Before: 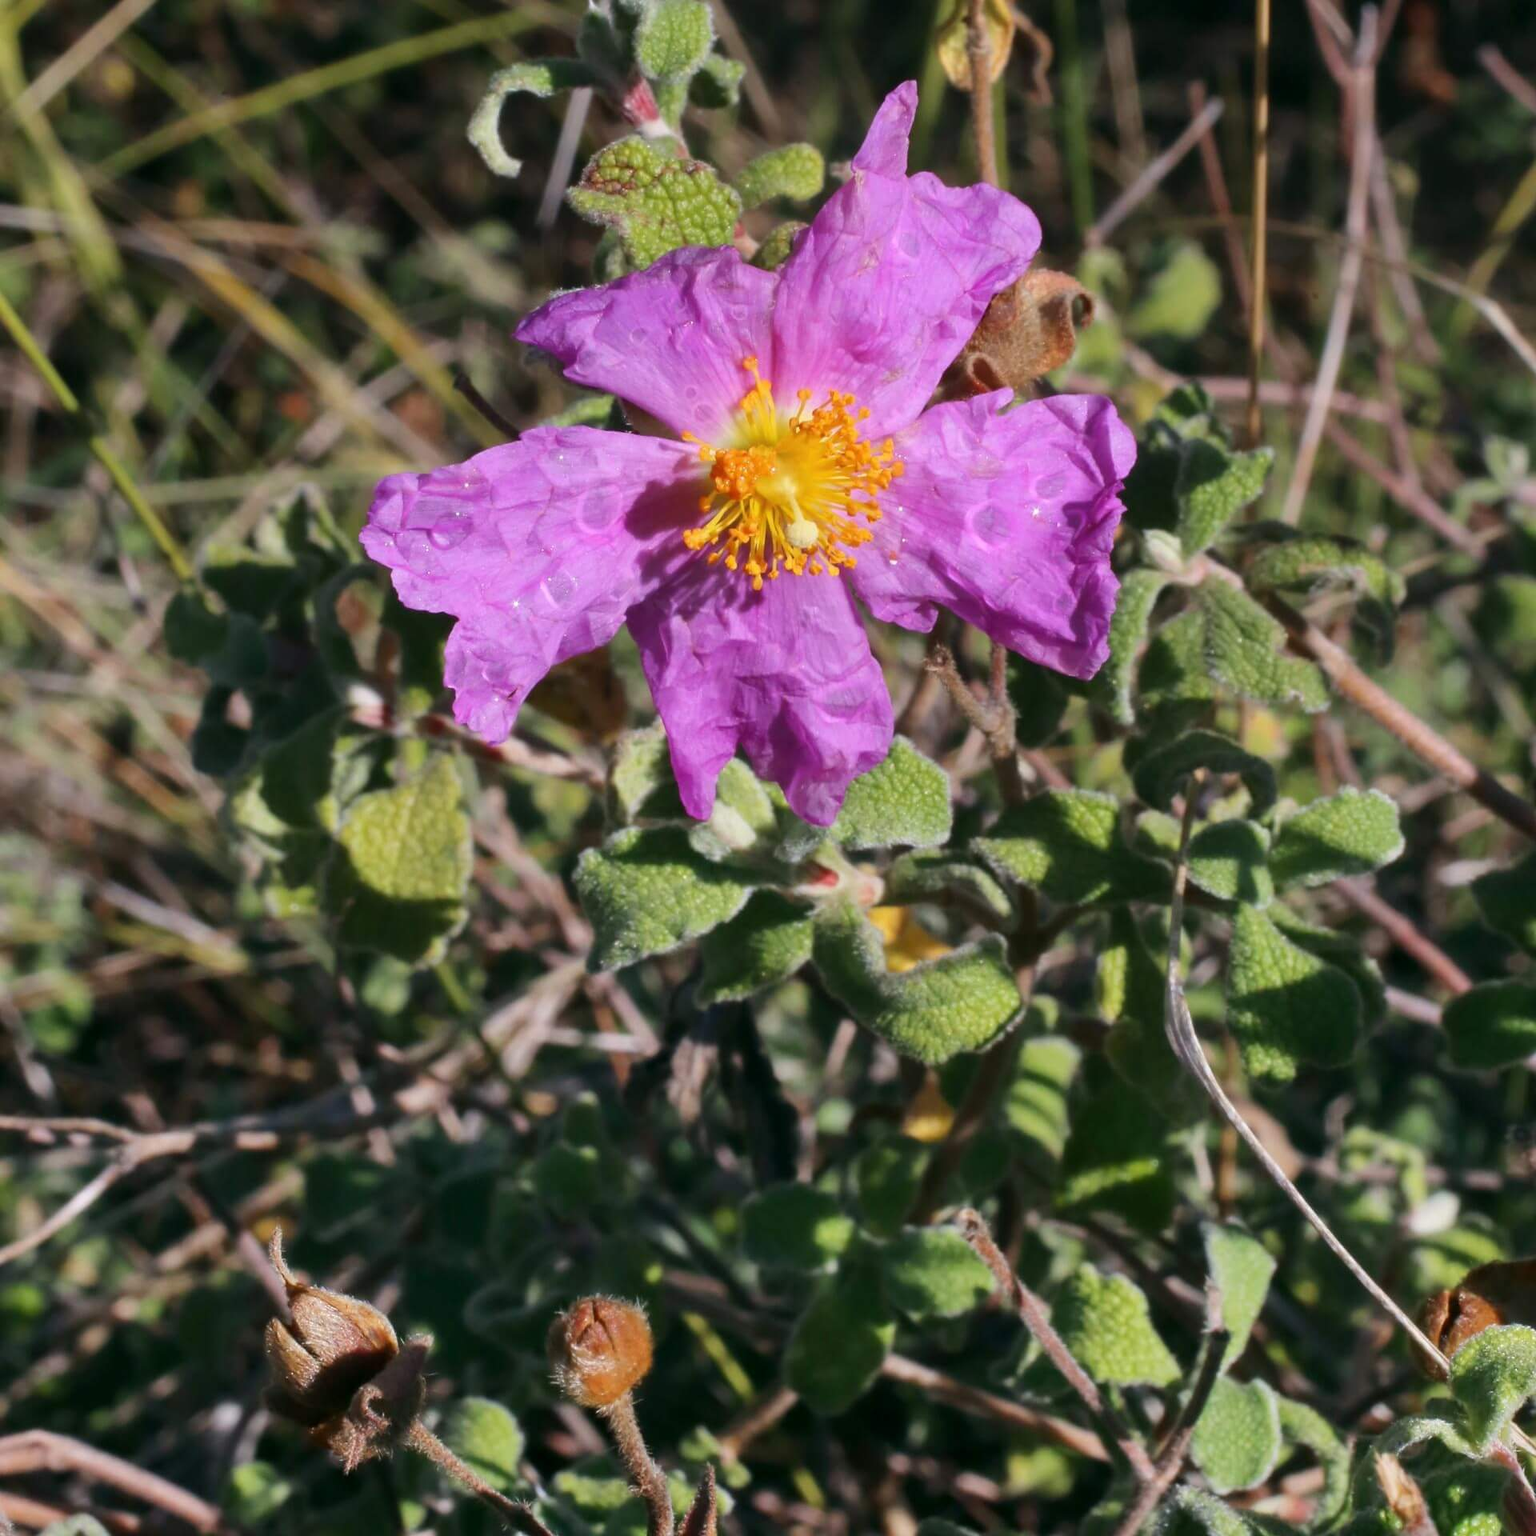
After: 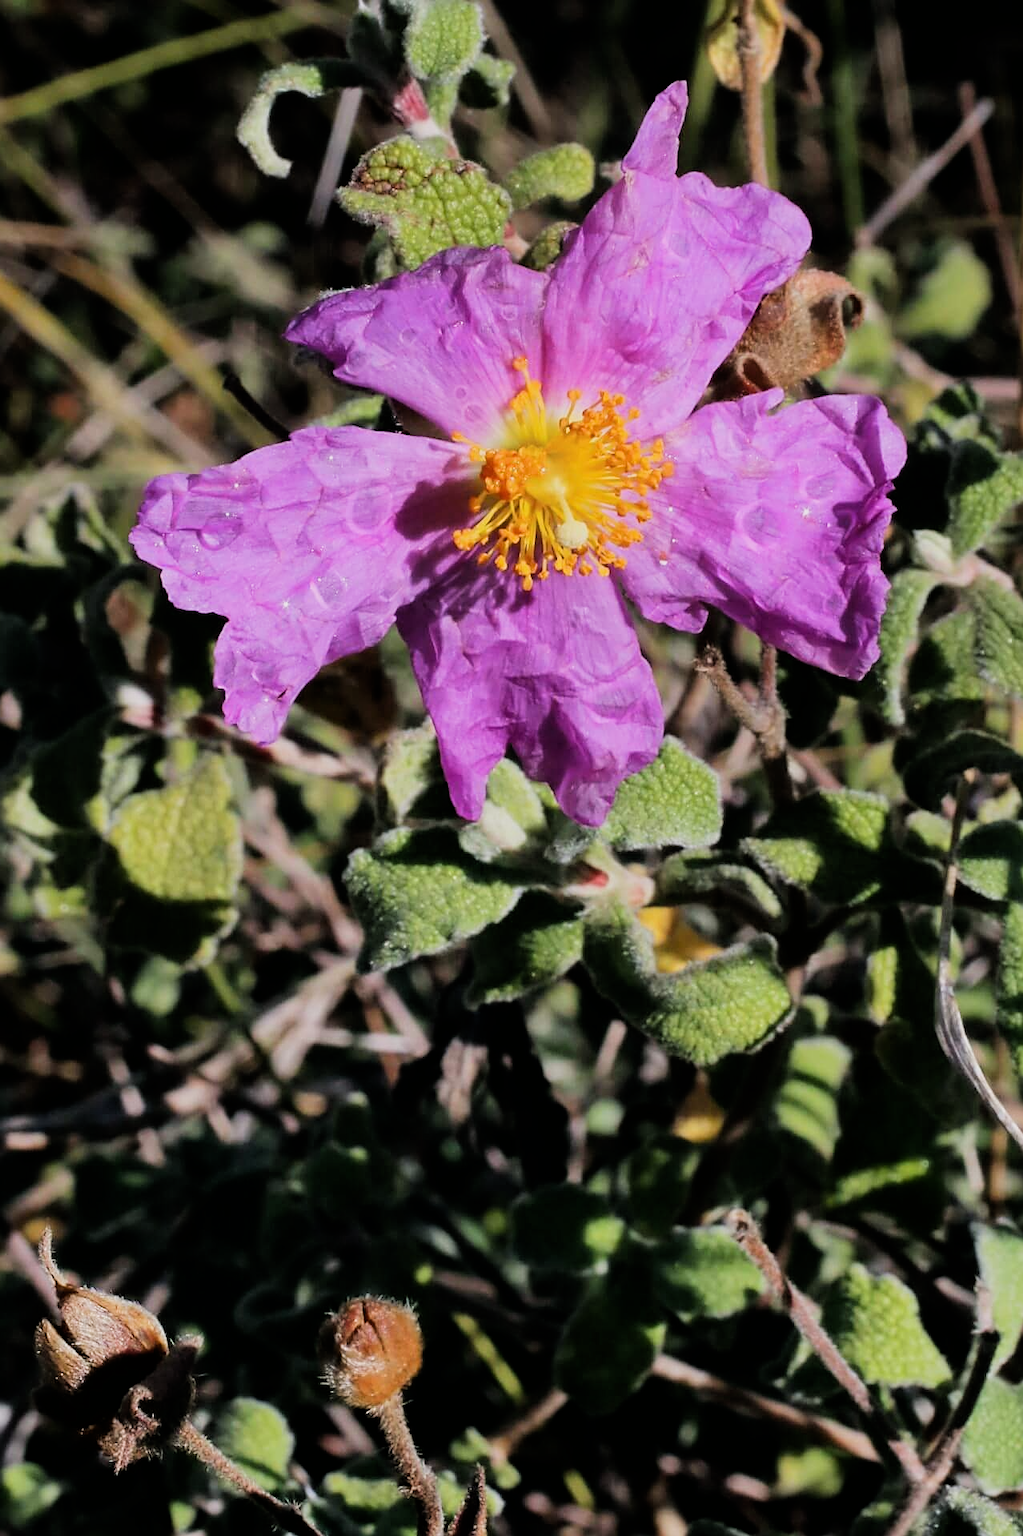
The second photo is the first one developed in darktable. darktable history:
sharpen: on, module defaults
filmic rgb: black relative exposure -5.1 EV, white relative exposure 4 EV, threshold 6 EV, hardness 2.91, contrast 1.3, highlights saturation mix -30.88%, enable highlight reconstruction true
crop and rotate: left 15.035%, right 18.31%
